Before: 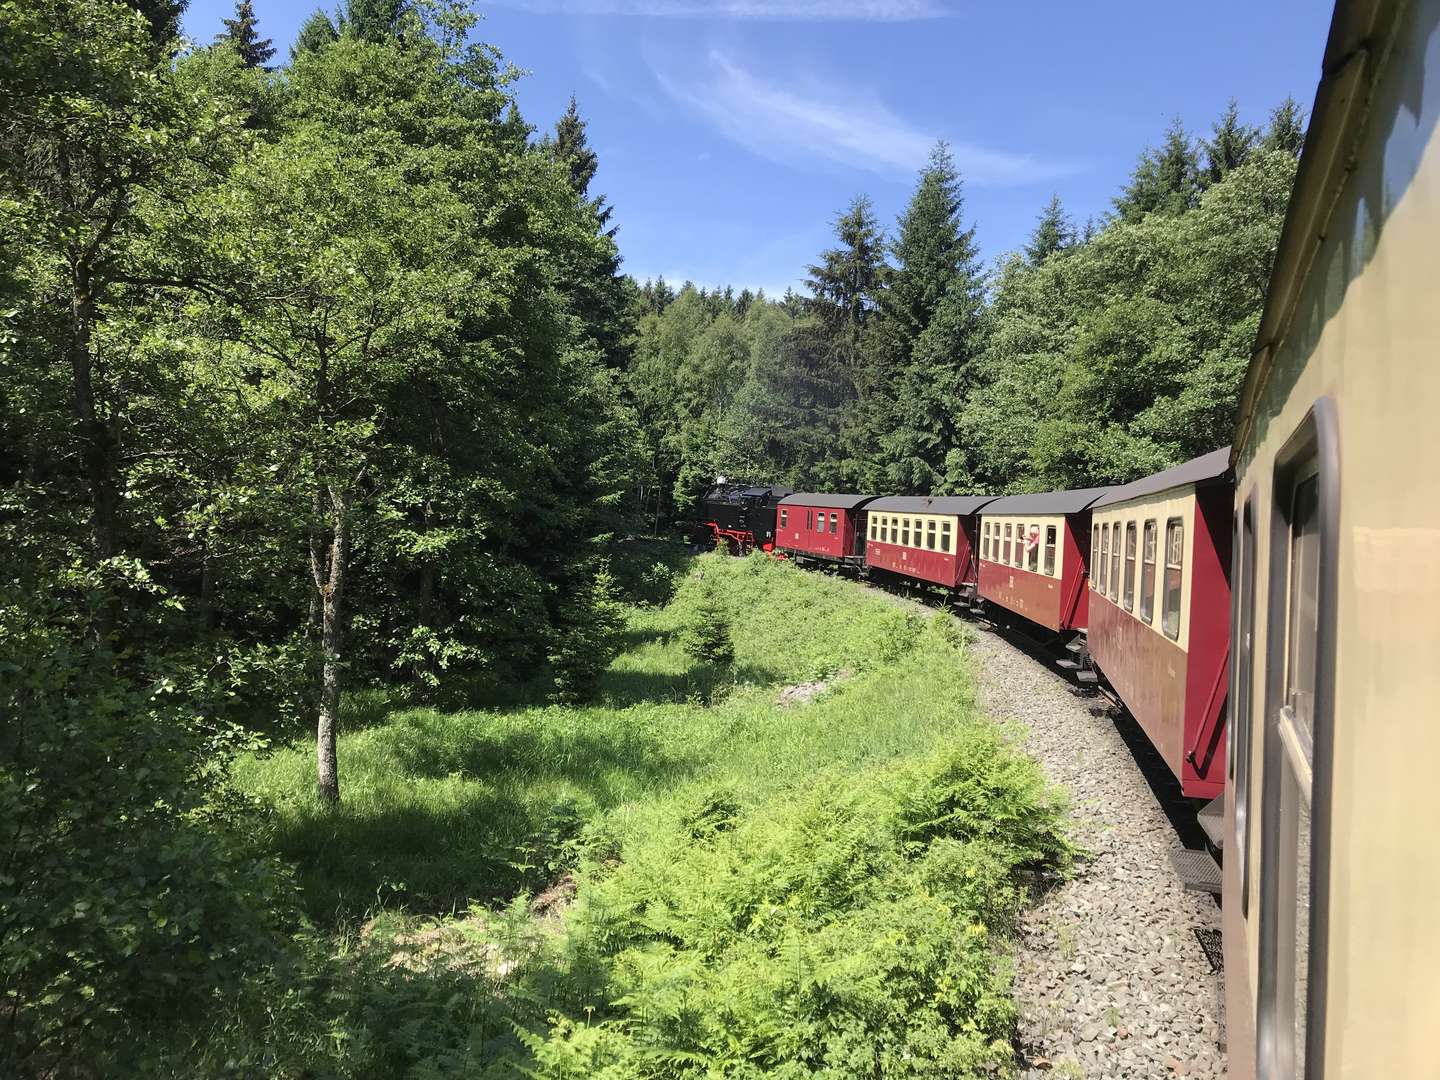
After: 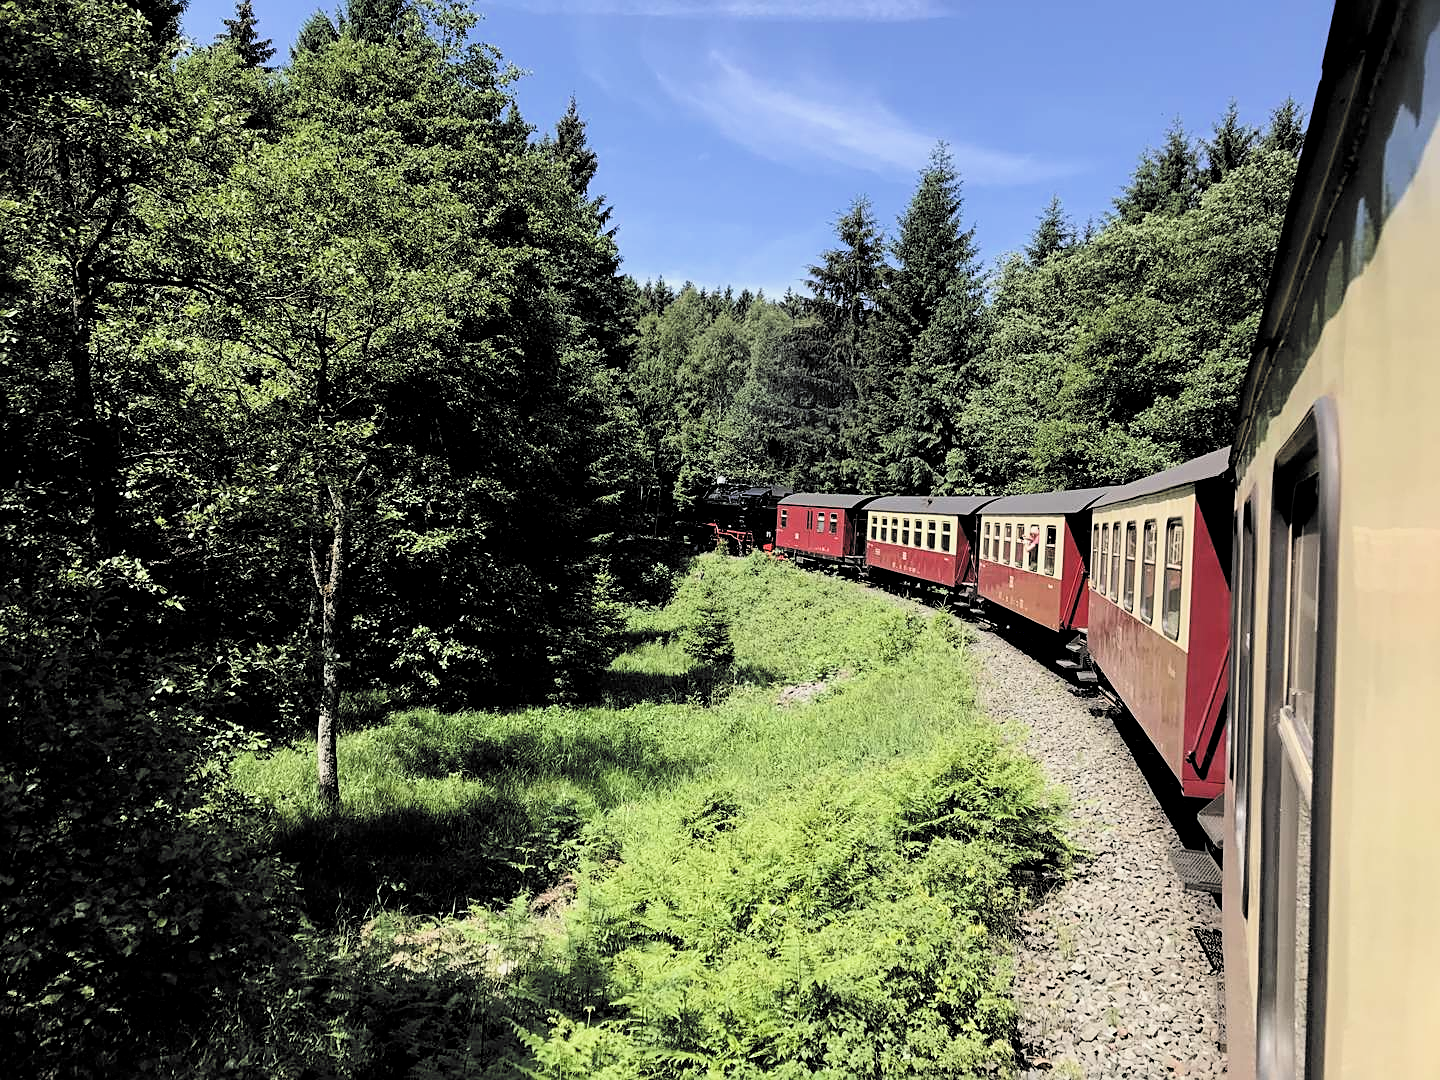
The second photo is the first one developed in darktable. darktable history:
sharpen: amount 0.476
local contrast: highlights 100%, shadows 102%, detail 119%, midtone range 0.2
filmic rgb: black relative exposure -5.07 EV, white relative exposure 3.55 EV, hardness 3.17, contrast 1.394, highlights saturation mix -49.72%, color science v6 (2022)
